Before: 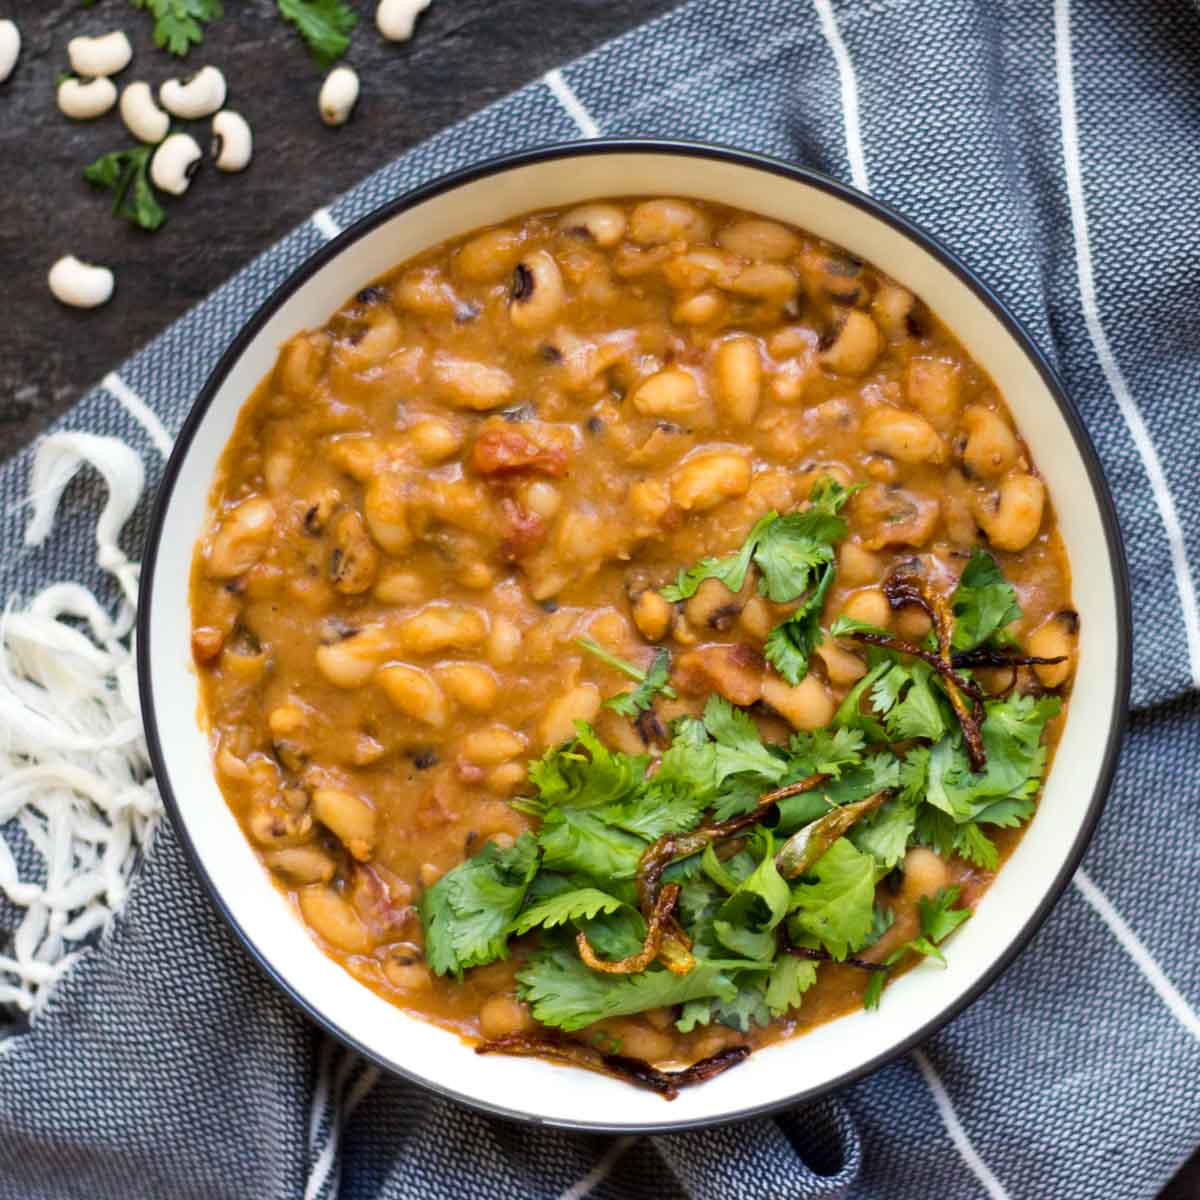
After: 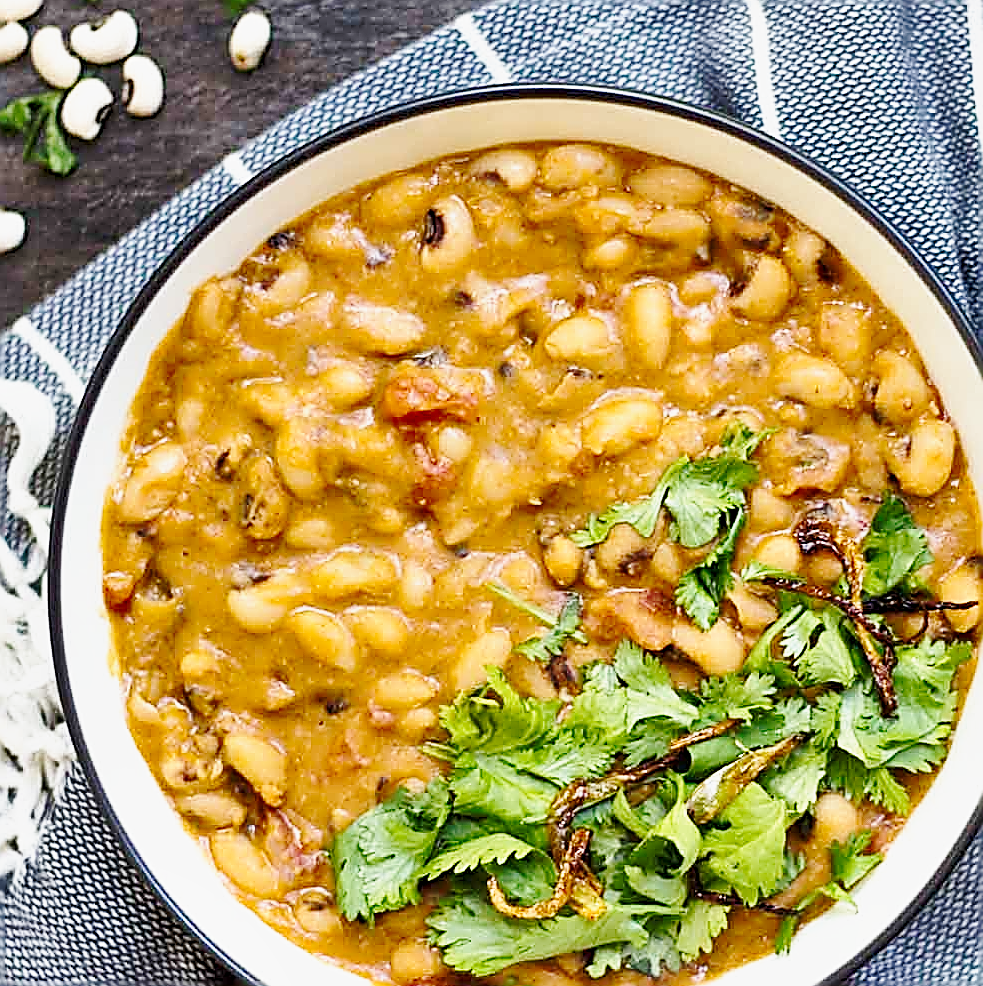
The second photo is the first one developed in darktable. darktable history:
shadows and highlights: low approximation 0.01, soften with gaussian
sharpen: amount 1.998
crop and rotate: left 7.486%, top 4.6%, right 10.531%, bottom 13.154%
base curve: curves: ch0 [(0, 0) (0.025, 0.046) (0.112, 0.277) (0.467, 0.74) (0.814, 0.929) (1, 0.942)], preserve colors none
